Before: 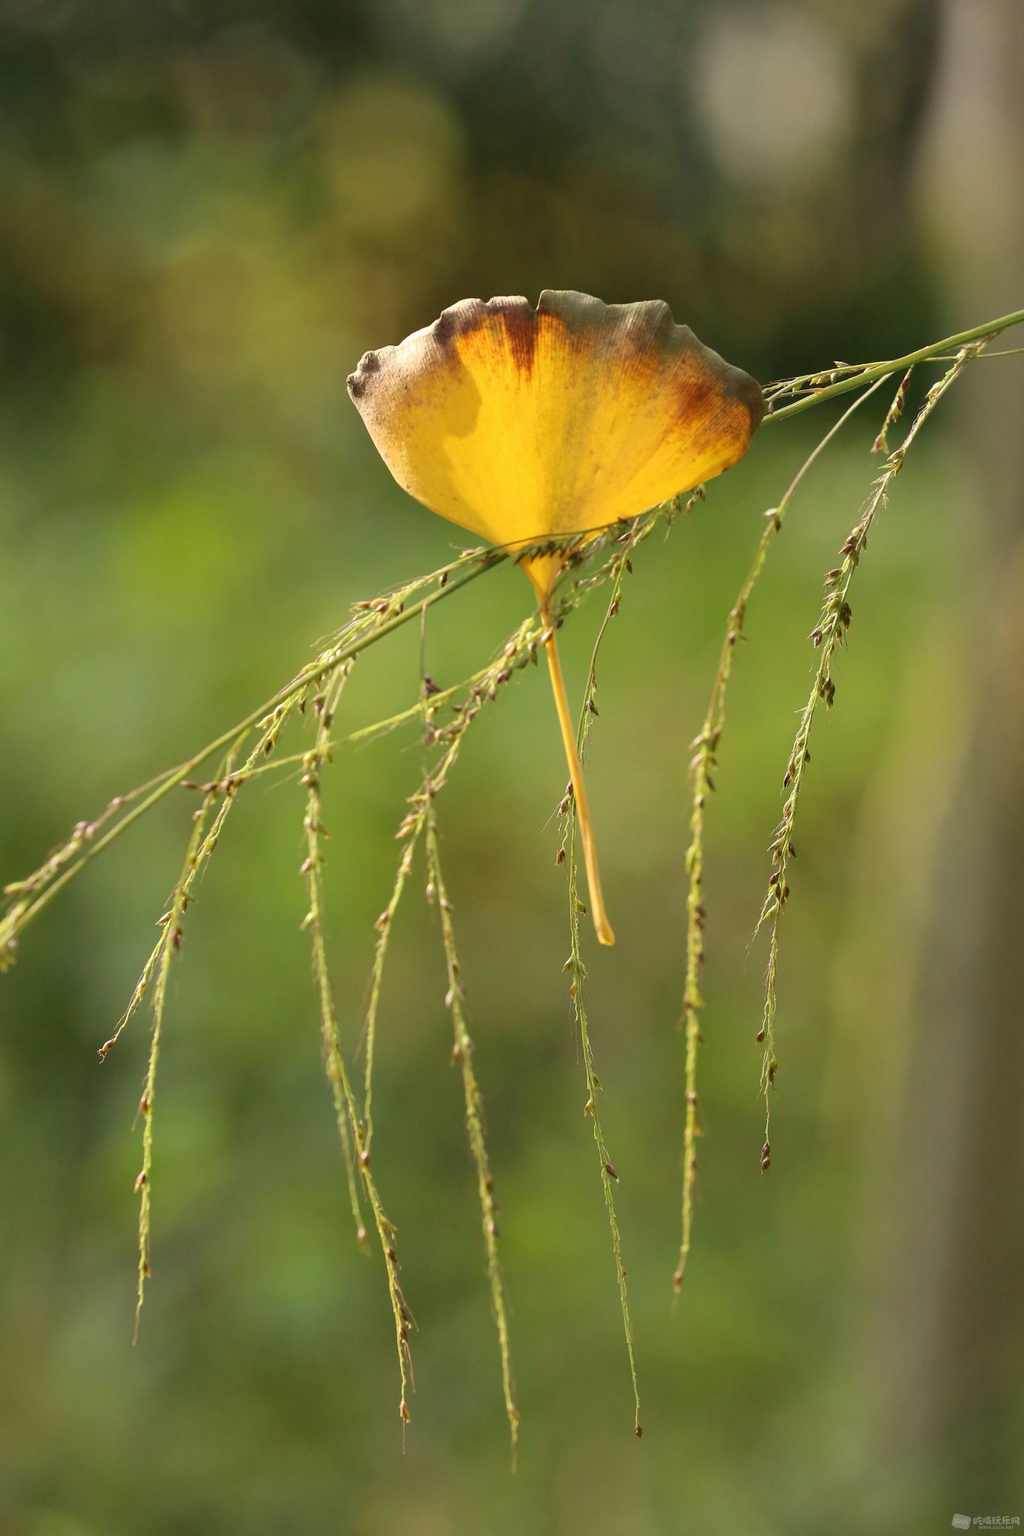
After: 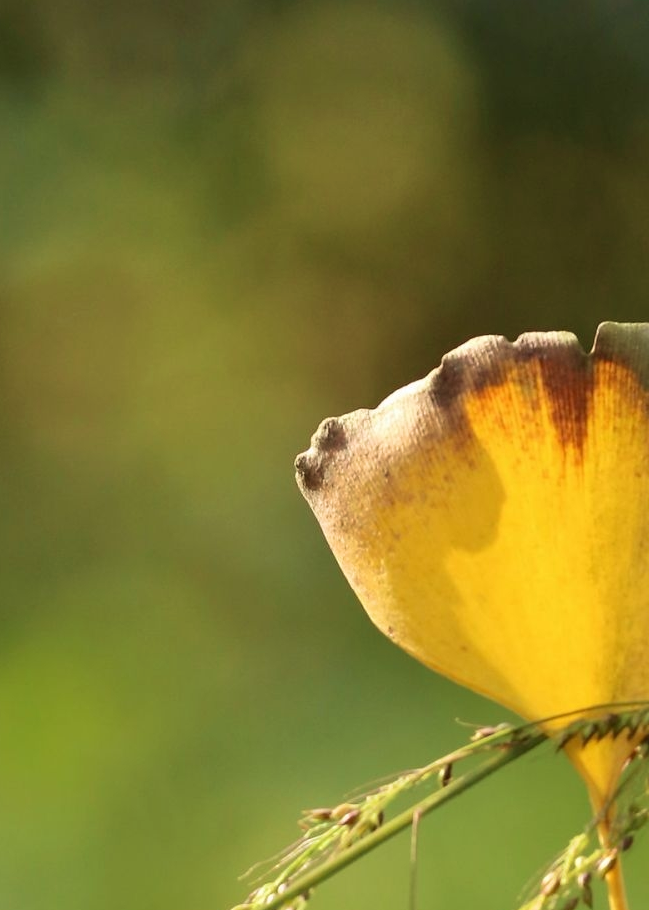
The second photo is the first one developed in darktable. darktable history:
velvia: on, module defaults
crop: left 15.452%, top 5.459%, right 43.956%, bottom 56.62%
